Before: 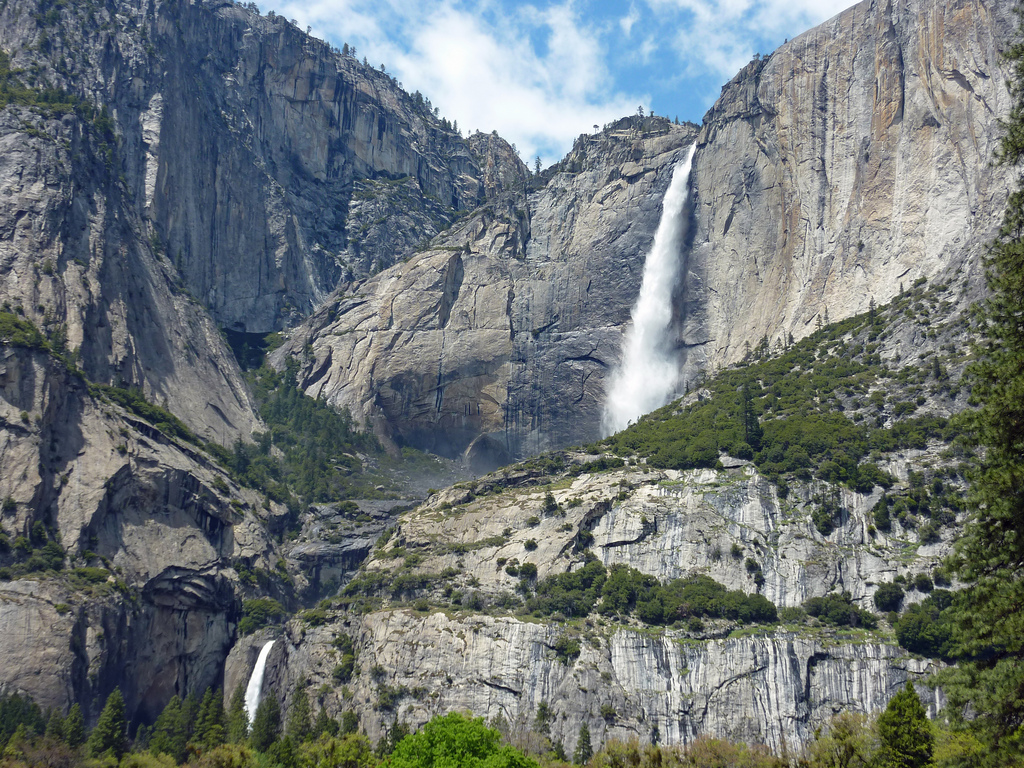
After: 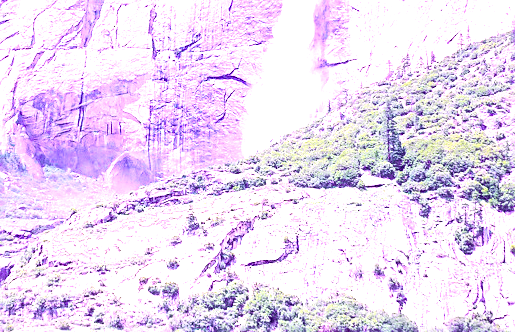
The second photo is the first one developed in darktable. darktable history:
color calibration: output R [1.107, -0.012, -0.003, 0], output B [0, 0, 1.308, 0], illuminant custom, x 0.389, y 0.387, temperature 3838.64 K
tone curve: curves: ch0 [(0, 0.005) (0.103, 0.097) (0.18, 0.22) (0.4, 0.485) (0.5, 0.612) (0.668, 0.787) (0.823, 0.894) (1, 0.971)]; ch1 [(0, 0) (0.172, 0.123) (0.324, 0.253) (0.396, 0.388) (0.478, 0.461) (0.499, 0.498) (0.522, 0.528) (0.609, 0.686) (0.704, 0.818) (1, 1)]; ch2 [(0, 0) (0.411, 0.424) (0.496, 0.501) (0.515, 0.514) (0.555, 0.585) (0.641, 0.69) (1, 1)], color space Lab, independent channels, preserve colors none
crop: left 35.03%, top 36.625%, right 14.663%, bottom 20.057%
exposure: exposure 3 EV, compensate highlight preservation false
sharpen: on, module defaults
local contrast: highlights 60%, shadows 60%, detail 160%
